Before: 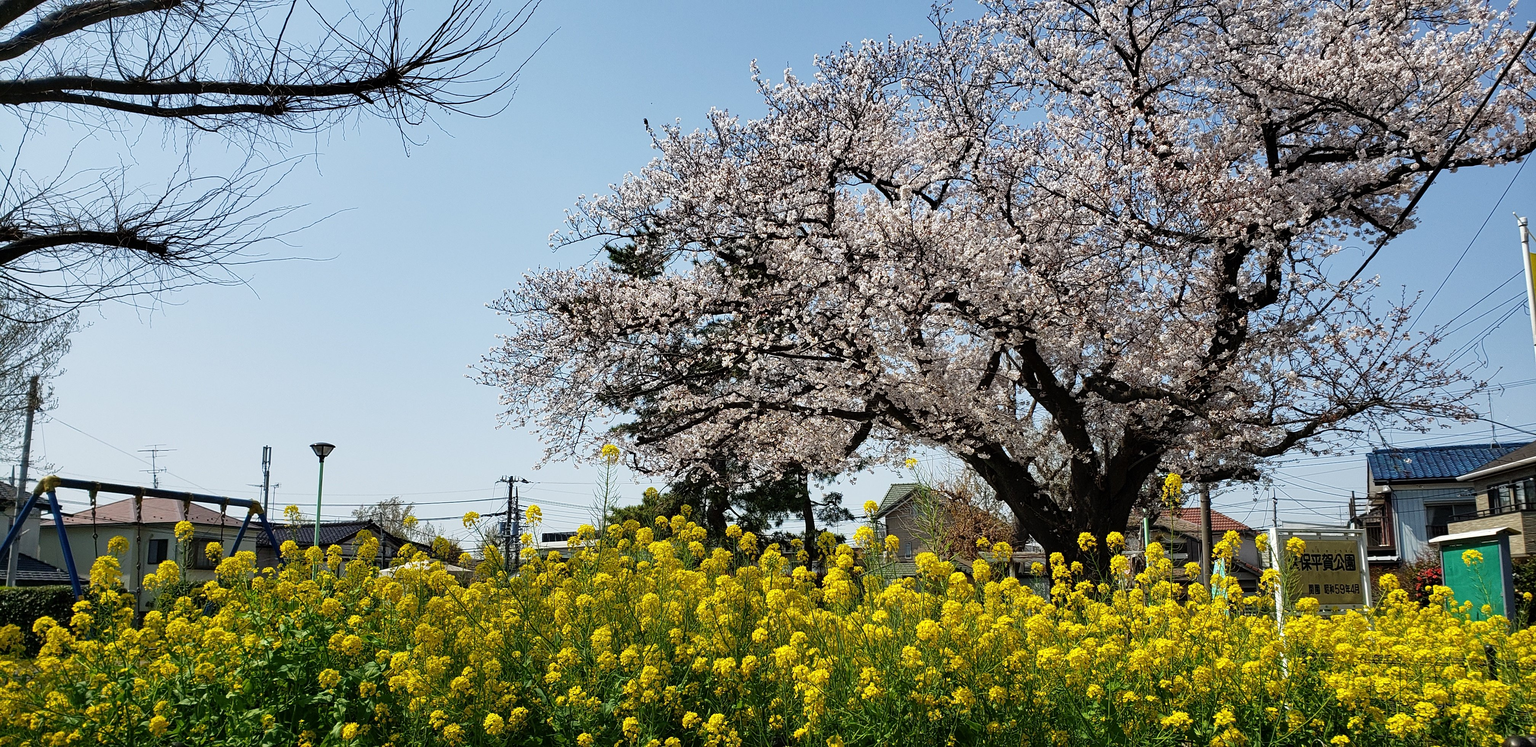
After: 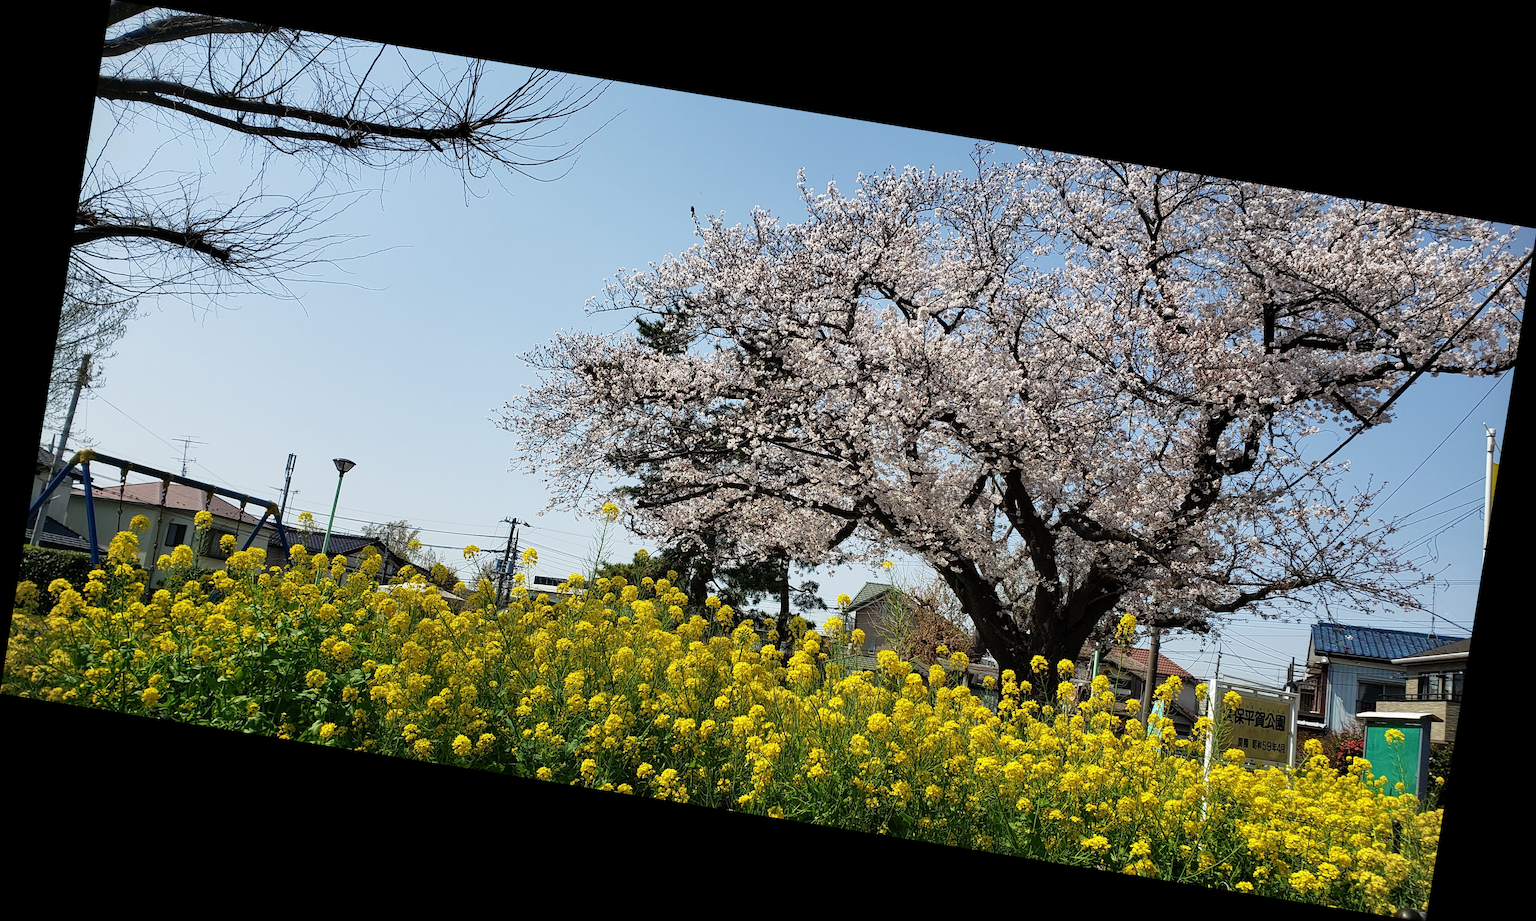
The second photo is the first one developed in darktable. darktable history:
vignetting: fall-off start 91.19%
rotate and perspective: rotation 9.12°, automatic cropping off
